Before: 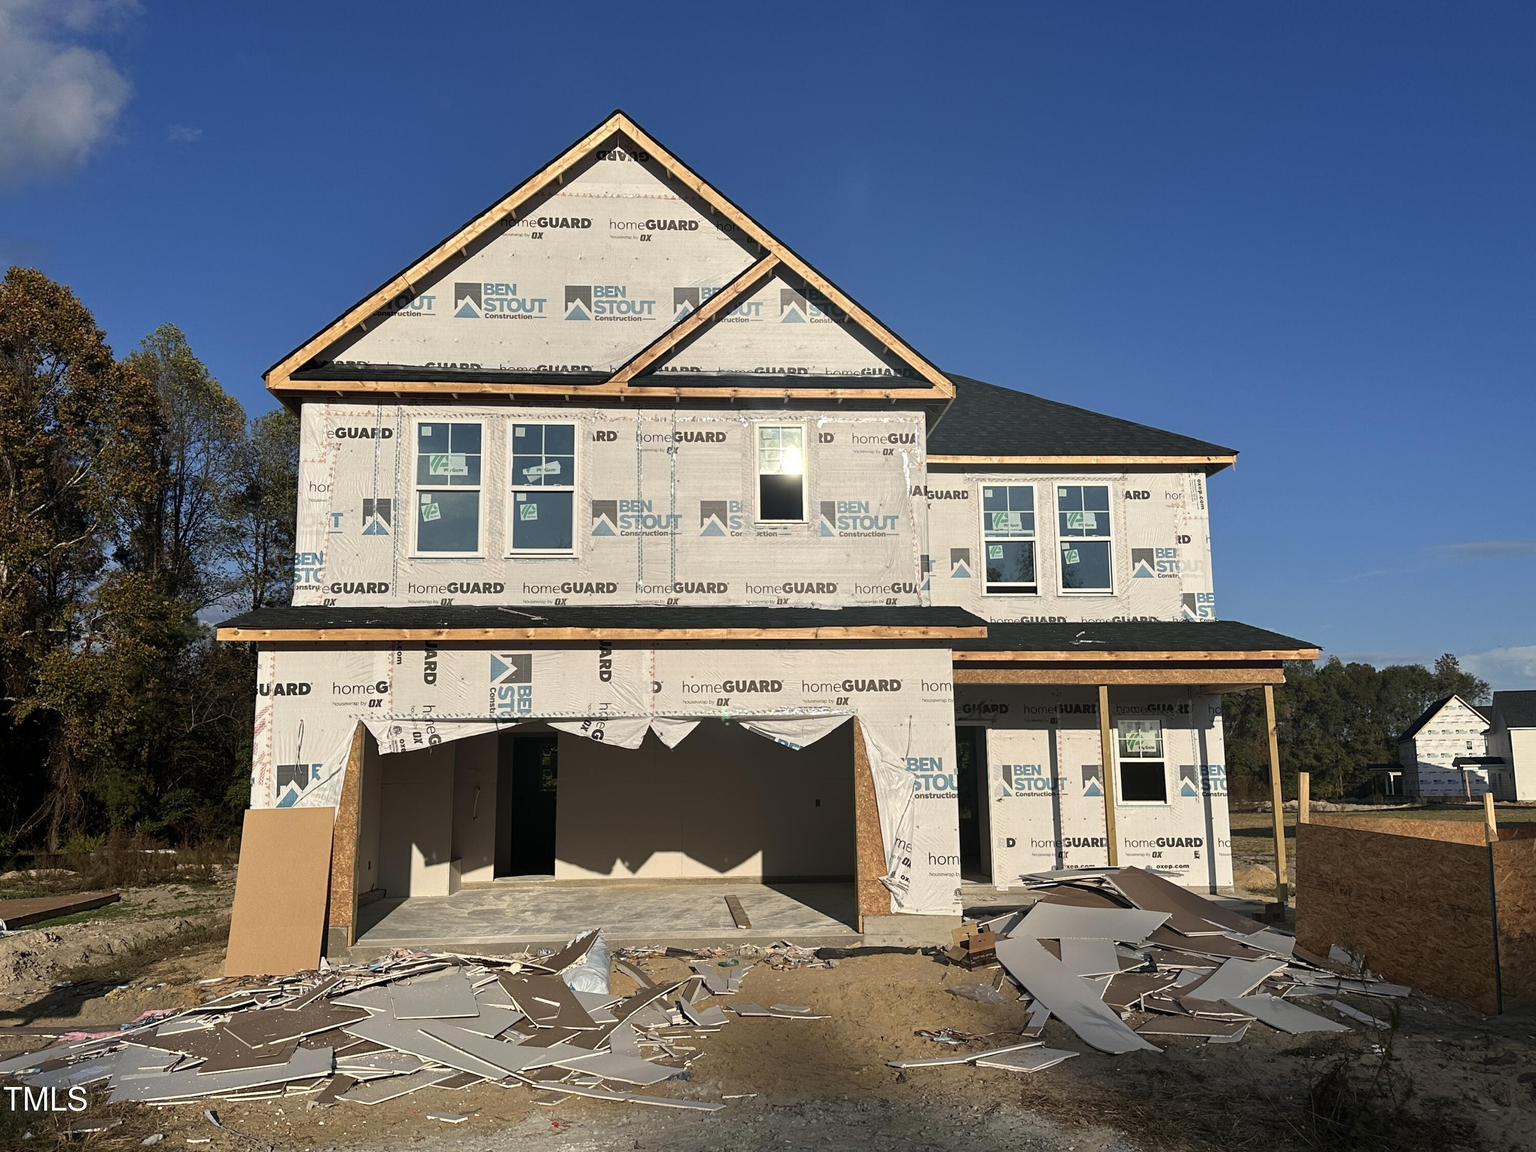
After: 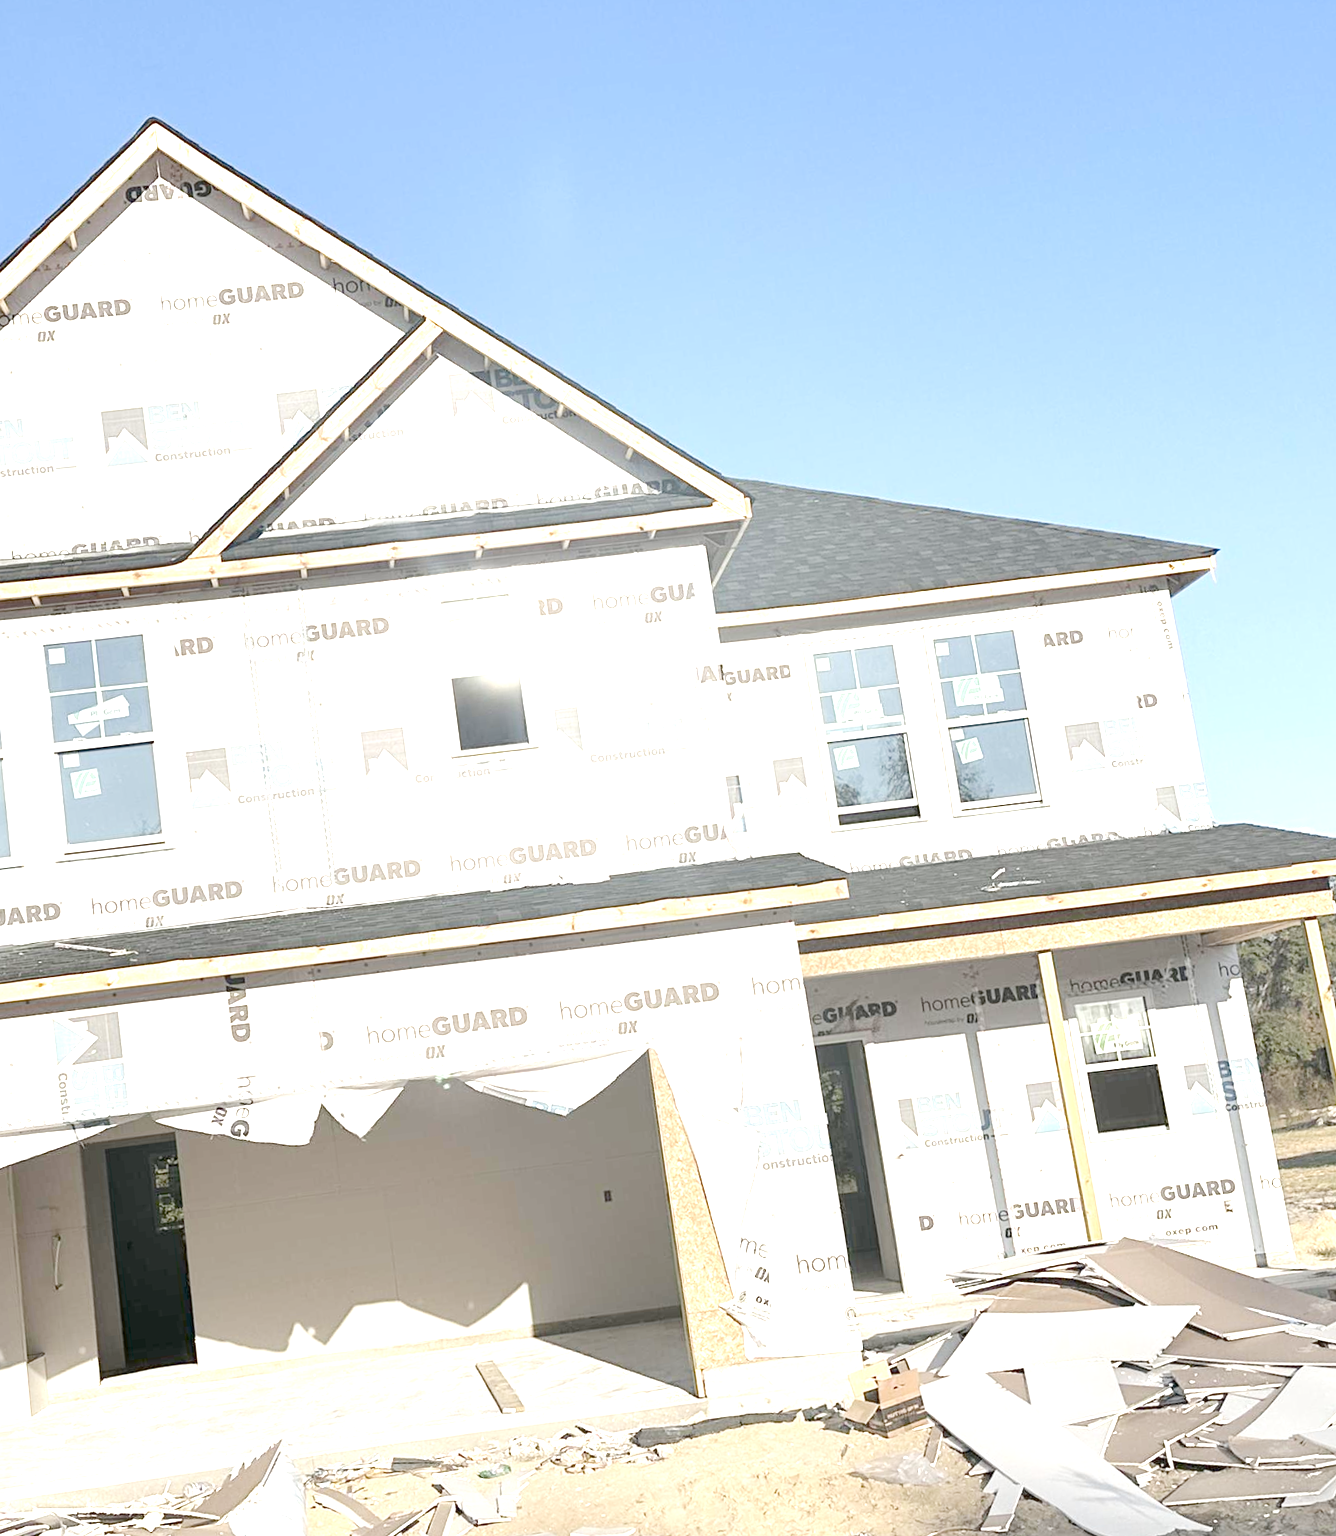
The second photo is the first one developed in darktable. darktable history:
rotate and perspective: rotation -6.83°, automatic cropping off
tone equalizer "contrast tone curve: medium": -8 EV -0.75 EV, -7 EV -0.7 EV, -6 EV -0.6 EV, -5 EV -0.4 EV, -3 EV 0.4 EV, -2 EV 0.6 EV, -1 EV 0.7 EV, +0 EV 0.75 EV, edges refinement/feathering 500, mask exposure compensation -1.57 EV, preserve details no
exposure: exposure 0.3 EV
crop: left 32.075%, top 10.976%, right 18.355%, bottom 17.596%
